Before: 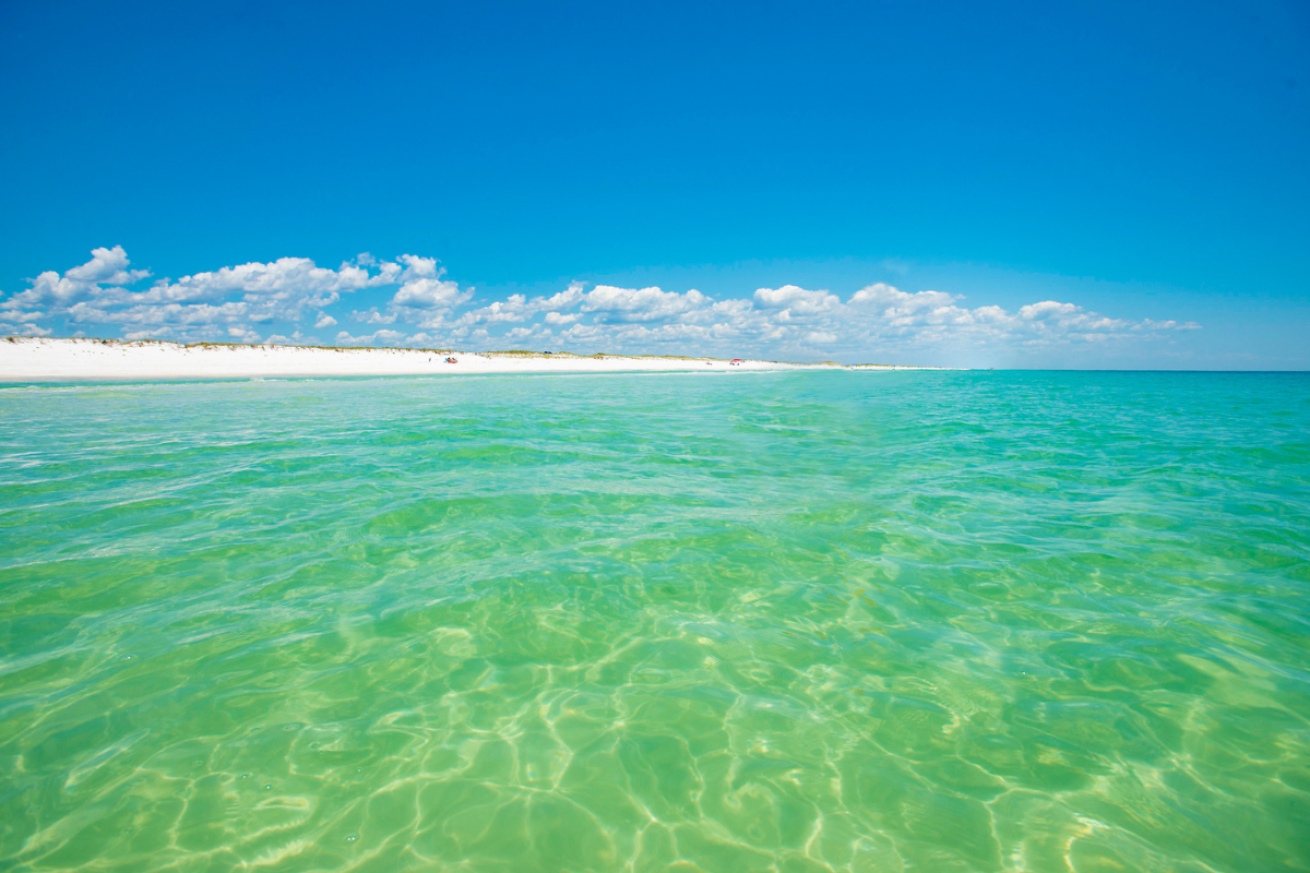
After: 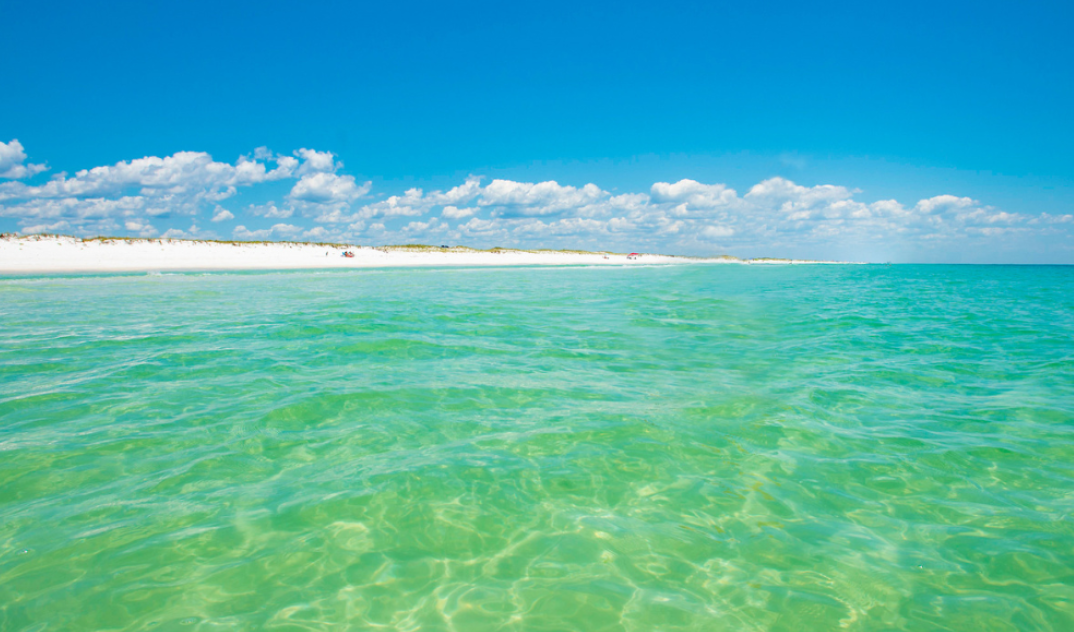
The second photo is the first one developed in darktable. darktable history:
crop: left 7.921%, top 12.158%, right 10.041%, bottom 15.397%
